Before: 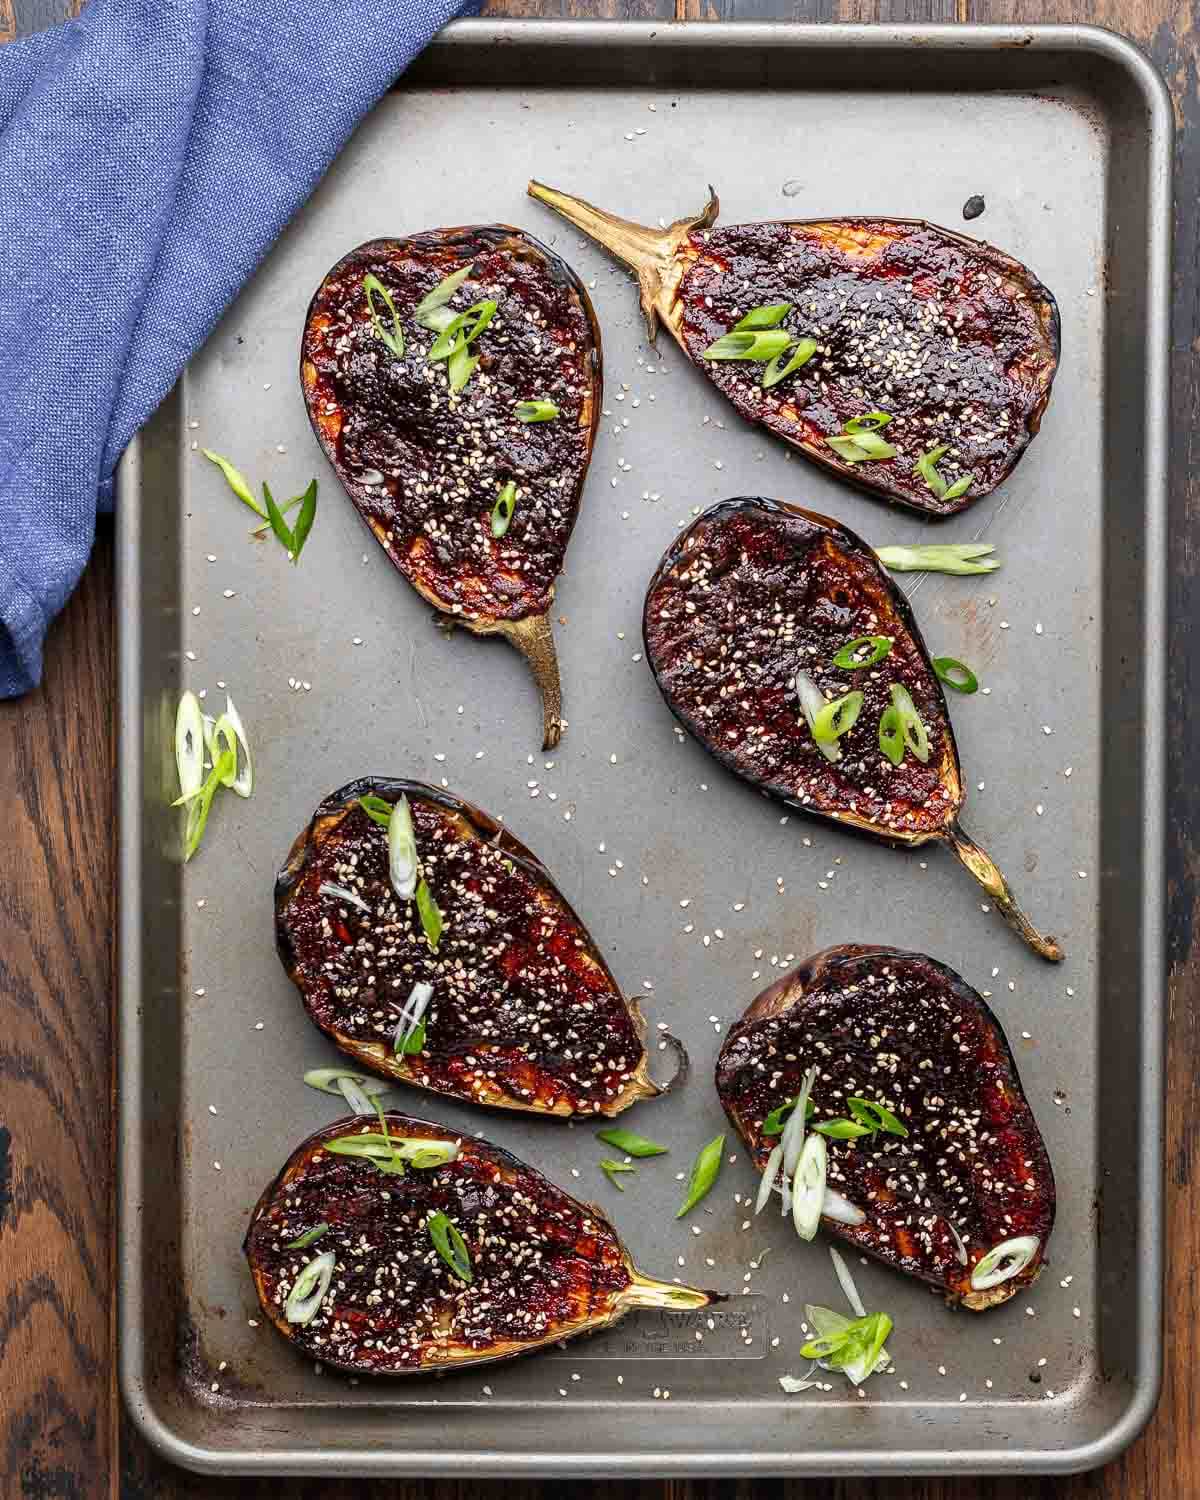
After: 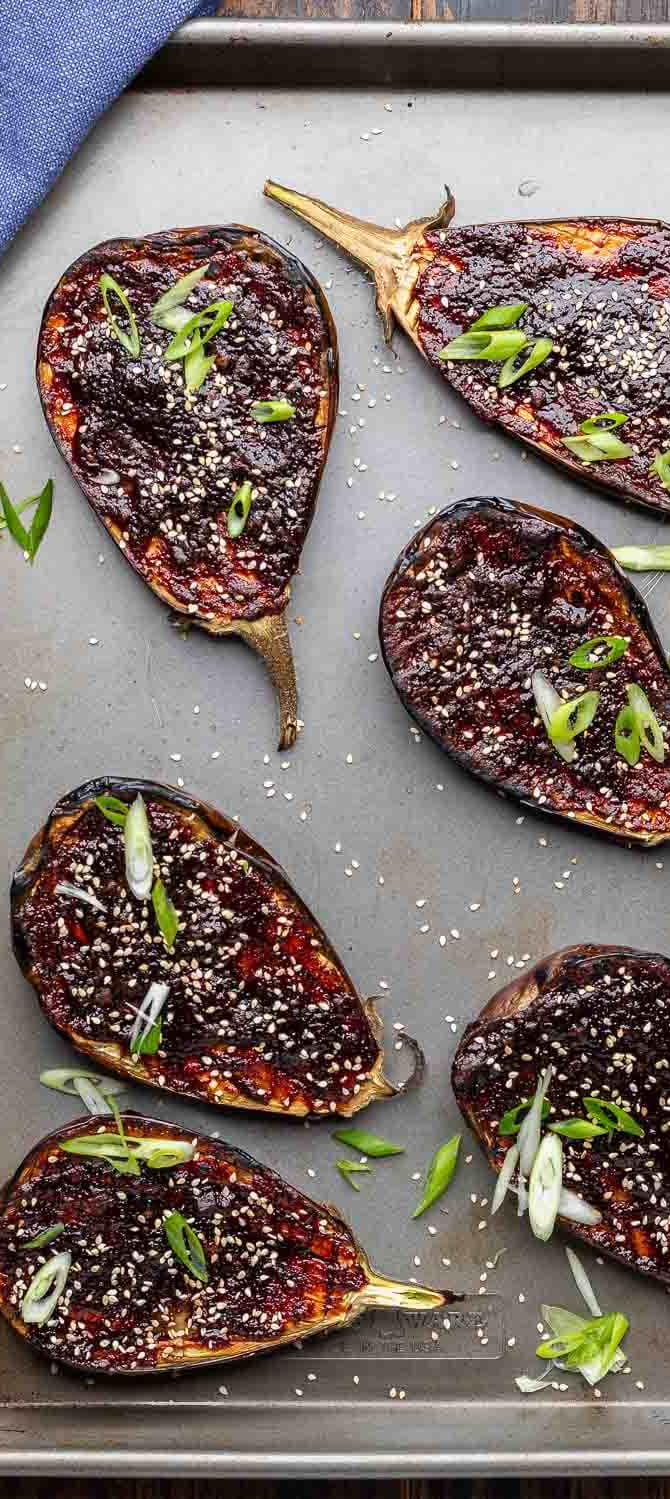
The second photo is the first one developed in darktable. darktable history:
crop: left 22.004%, right 22.139%, bottom 0.013%
